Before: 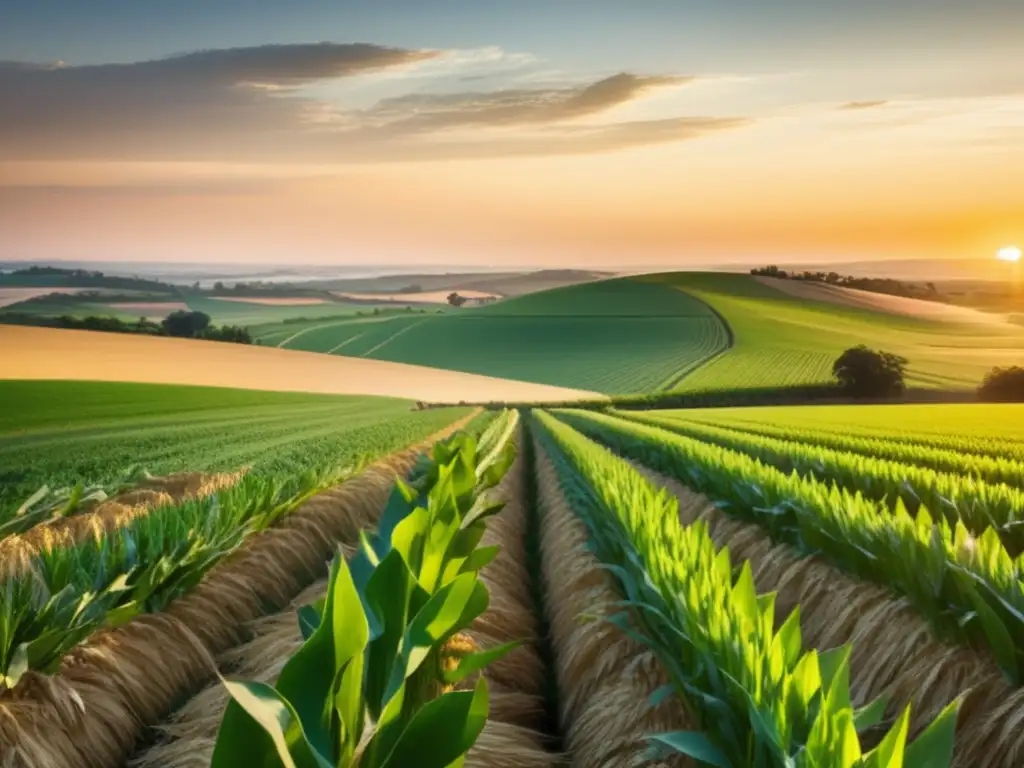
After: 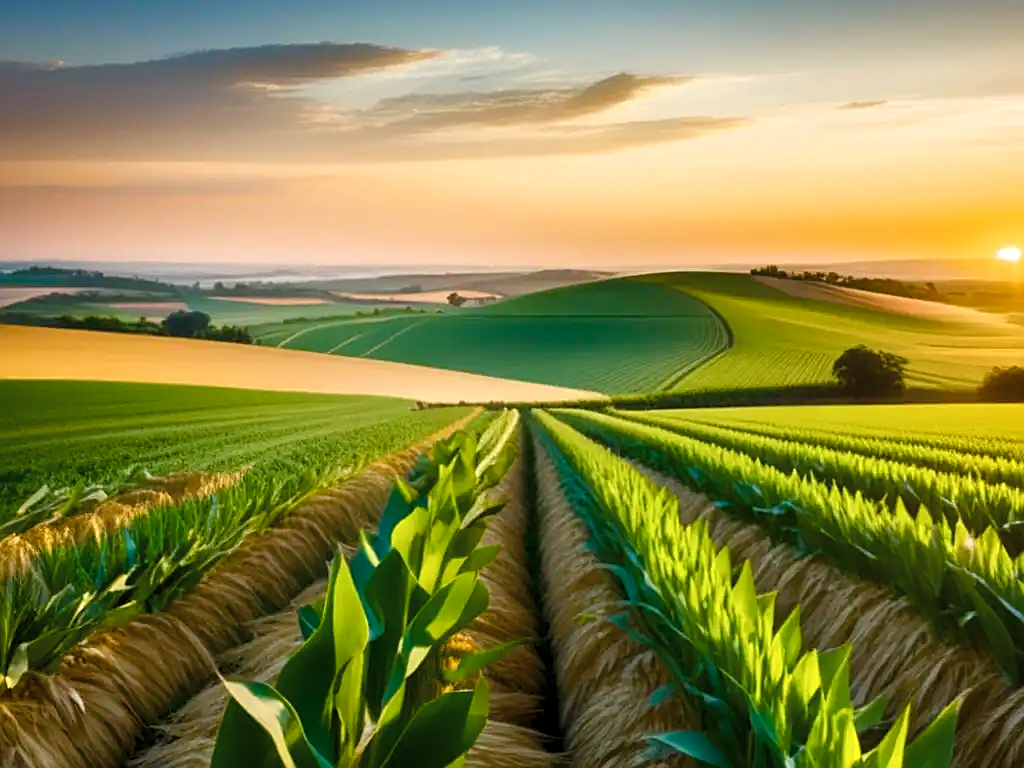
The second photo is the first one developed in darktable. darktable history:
color zones: curves: ch0 [(0, 0.5) (0.143, 0.5) (0.286, 0.5) (0.429, 0.504) (0.571, 0.5) (0.714, 0.509) (0.857, 0.5) (1, 0.5)]; ch1 [(0, 0.425) (0.143, 0.425) (0.286, 0.375) (0.429, 0.405) (0.571, 0.5) (0.714, 0.47) (0.857, 0.425) (1, 0.435)]; ch2 [(0, 0.5) (0.143, 0.5) (0.286, 0.5) (0.429, 0.517) (0.571, 0.5) (0.714, 0.51) (0.857, 0.5) (1, 0.5)]
levels: levels [0.031, 0.5, 0.969]
sharpen: on, module defaults
color balance rgb: highlights gain › chroma 0.261%, highlights gain › hue 332.68°, linear chroma grading › global chroma 3.595%, perceptual saturation grading › global saturation 35.15%, perceptual saturation grading › highlights -25.625%, perceptual saturation grading › shadows 49.472%, global vibrance 33.107%
